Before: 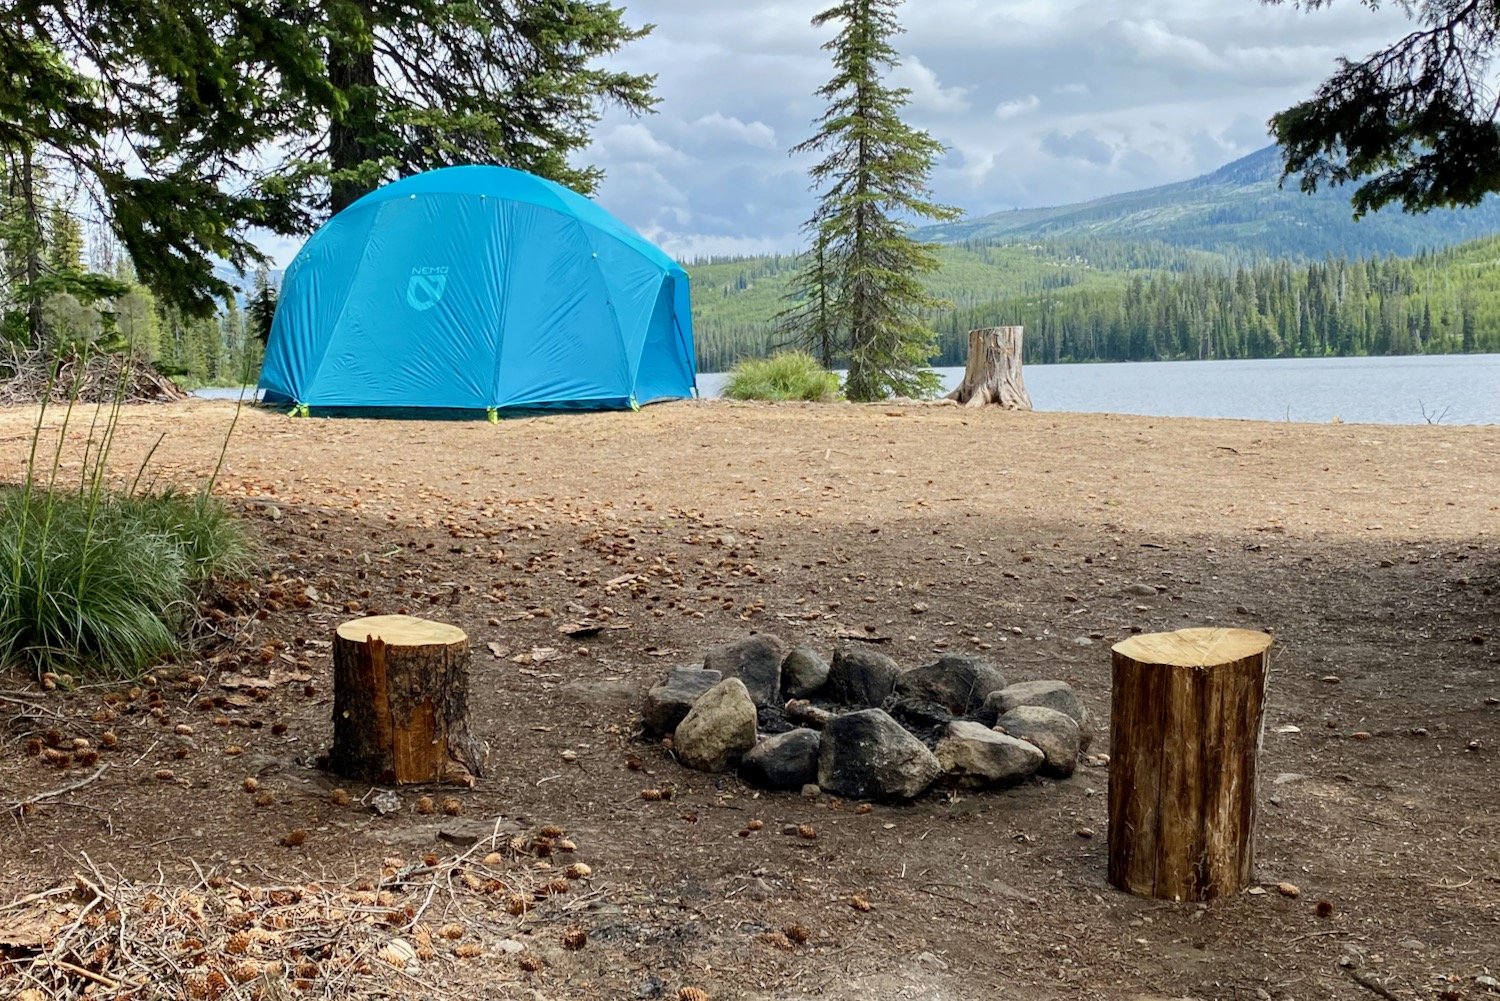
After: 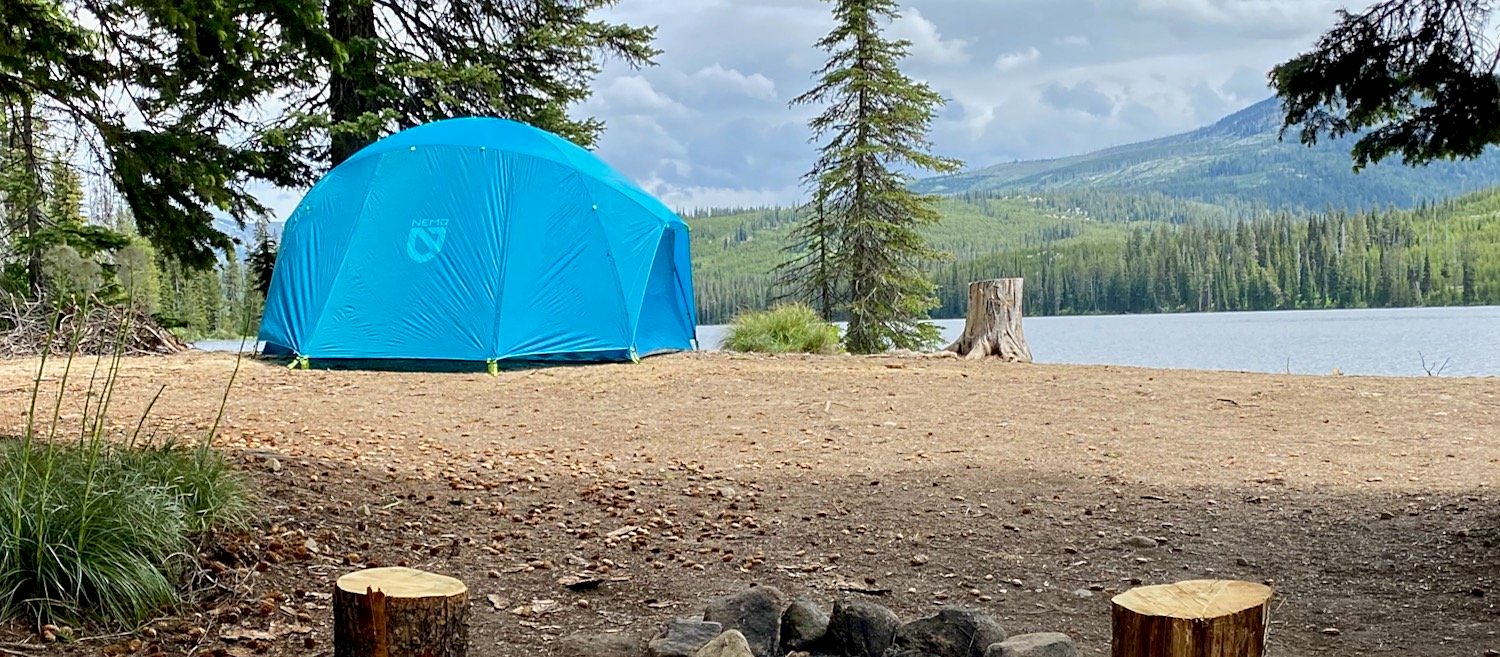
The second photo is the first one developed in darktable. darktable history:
sharpen: radius 1.864, amount 0.398, threshold 1.271
crop and rotate: top 4.848%, bottom 29.503%
